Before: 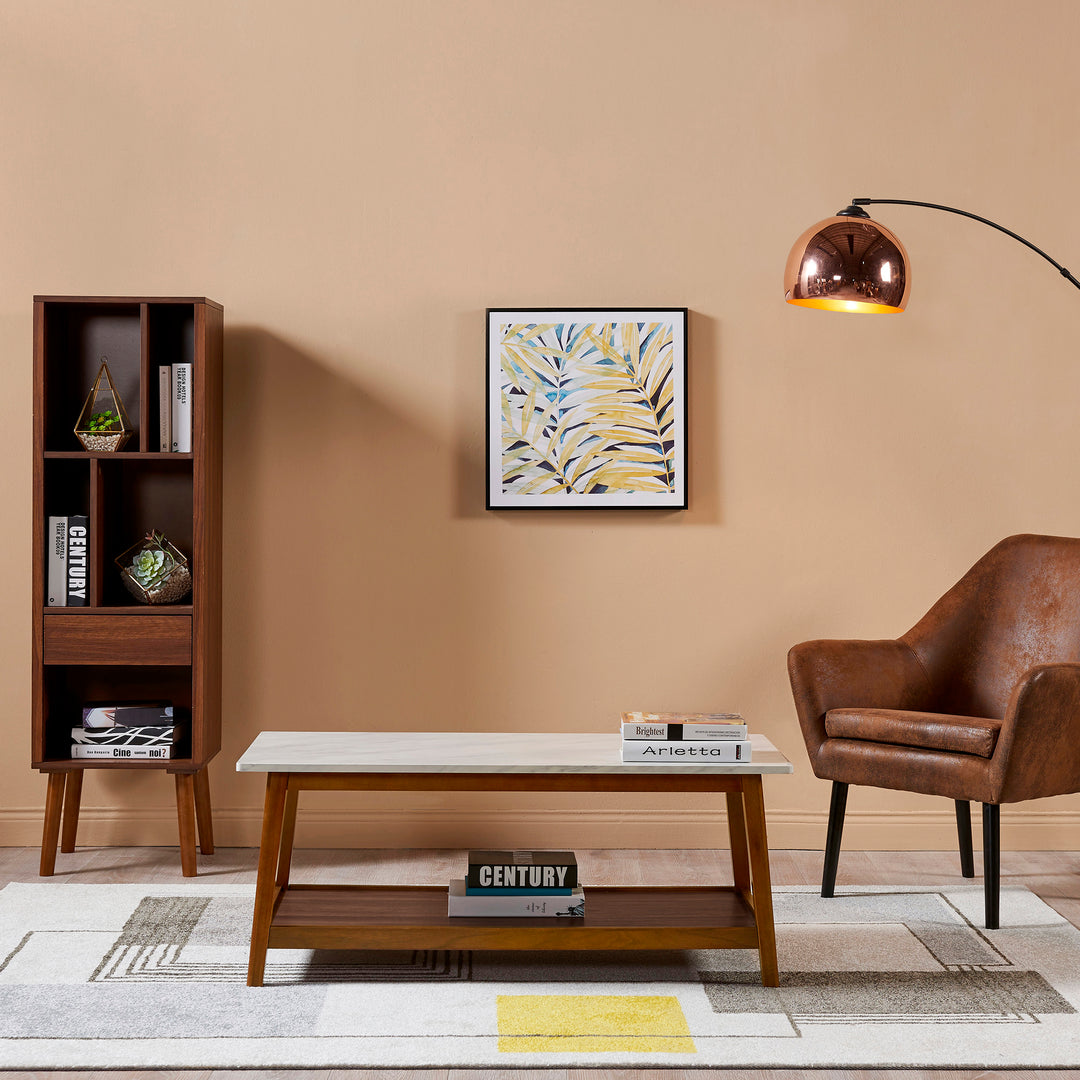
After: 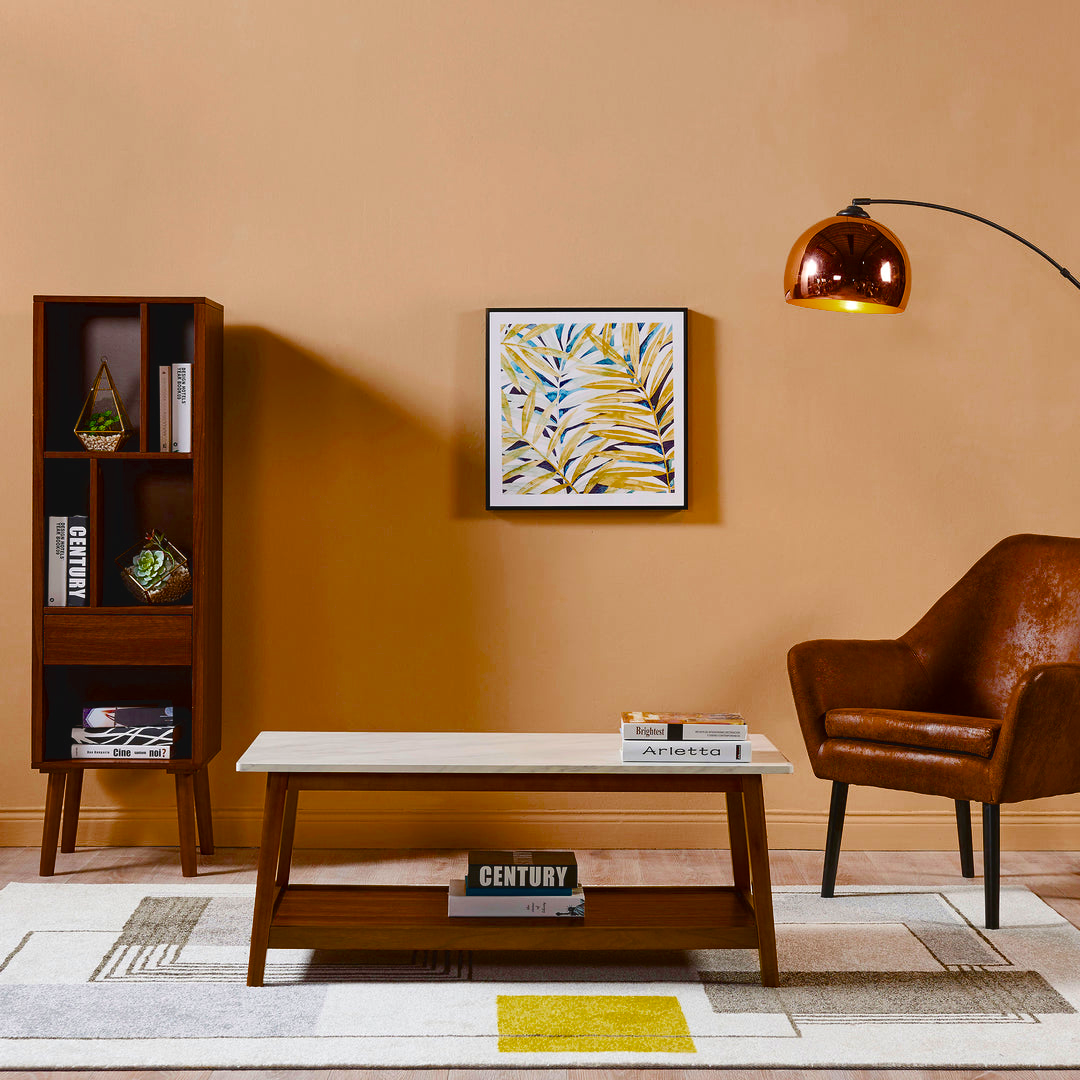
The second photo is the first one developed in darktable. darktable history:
color balance rgb: global offset › luminance 0.497%, perceptual saturation grading › global saturation 37.022%, perceptual saturation grading › shadows 35.619%, saturation formula JzAzBz (2021)
